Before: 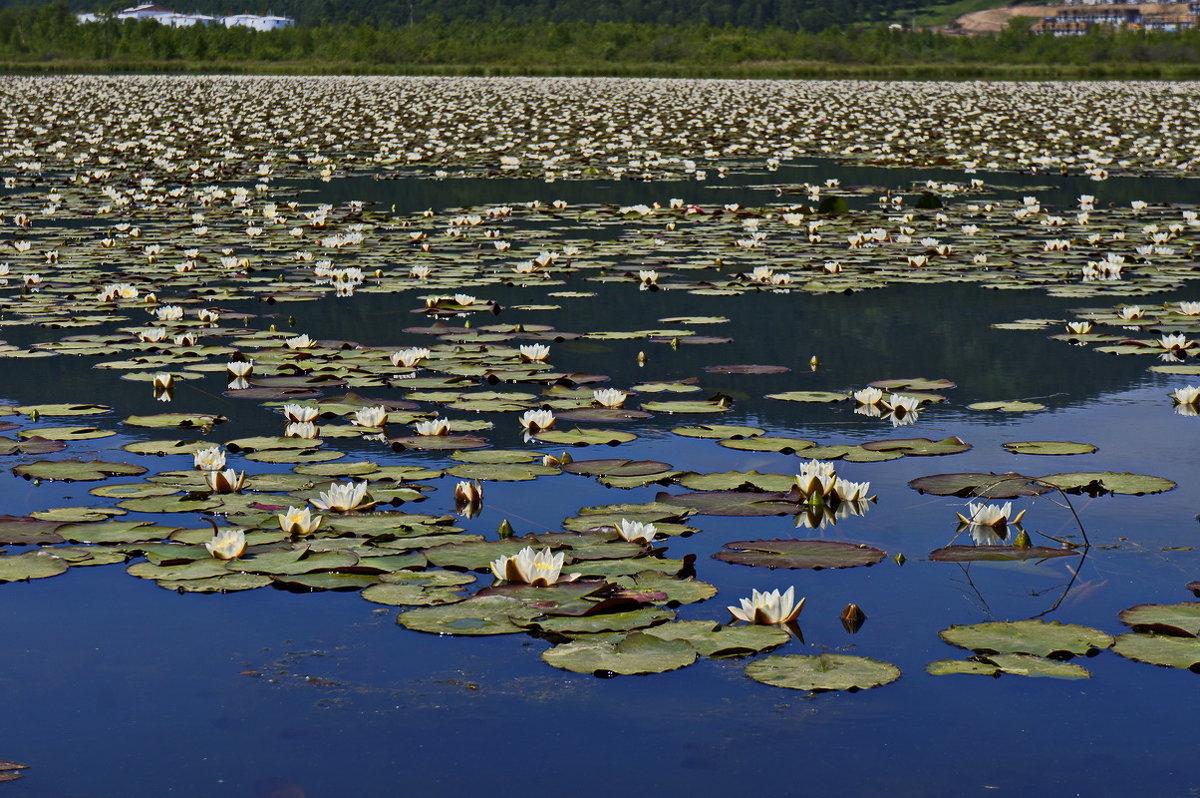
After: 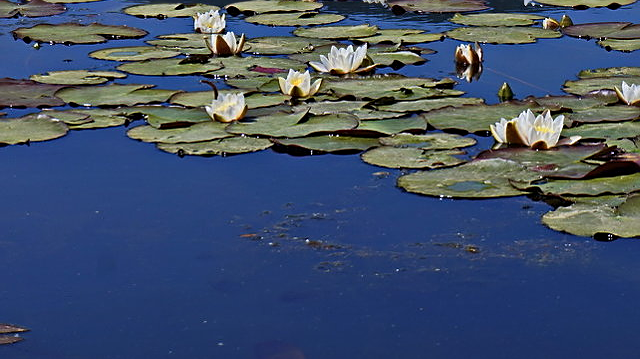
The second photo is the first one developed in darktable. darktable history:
sharpen: on, module defaults
tone equalizer: -7 EV 0.13 EV, smoothing diameter 25%, edges refinement/feathering 10, preserve details guided filter
color calibration: illuminant as shot in camera, x 0.358, y 0.373, temperature 4628.91 K
crop and rotate: top 54.778%, right 46.61%, bottom 0.159%
